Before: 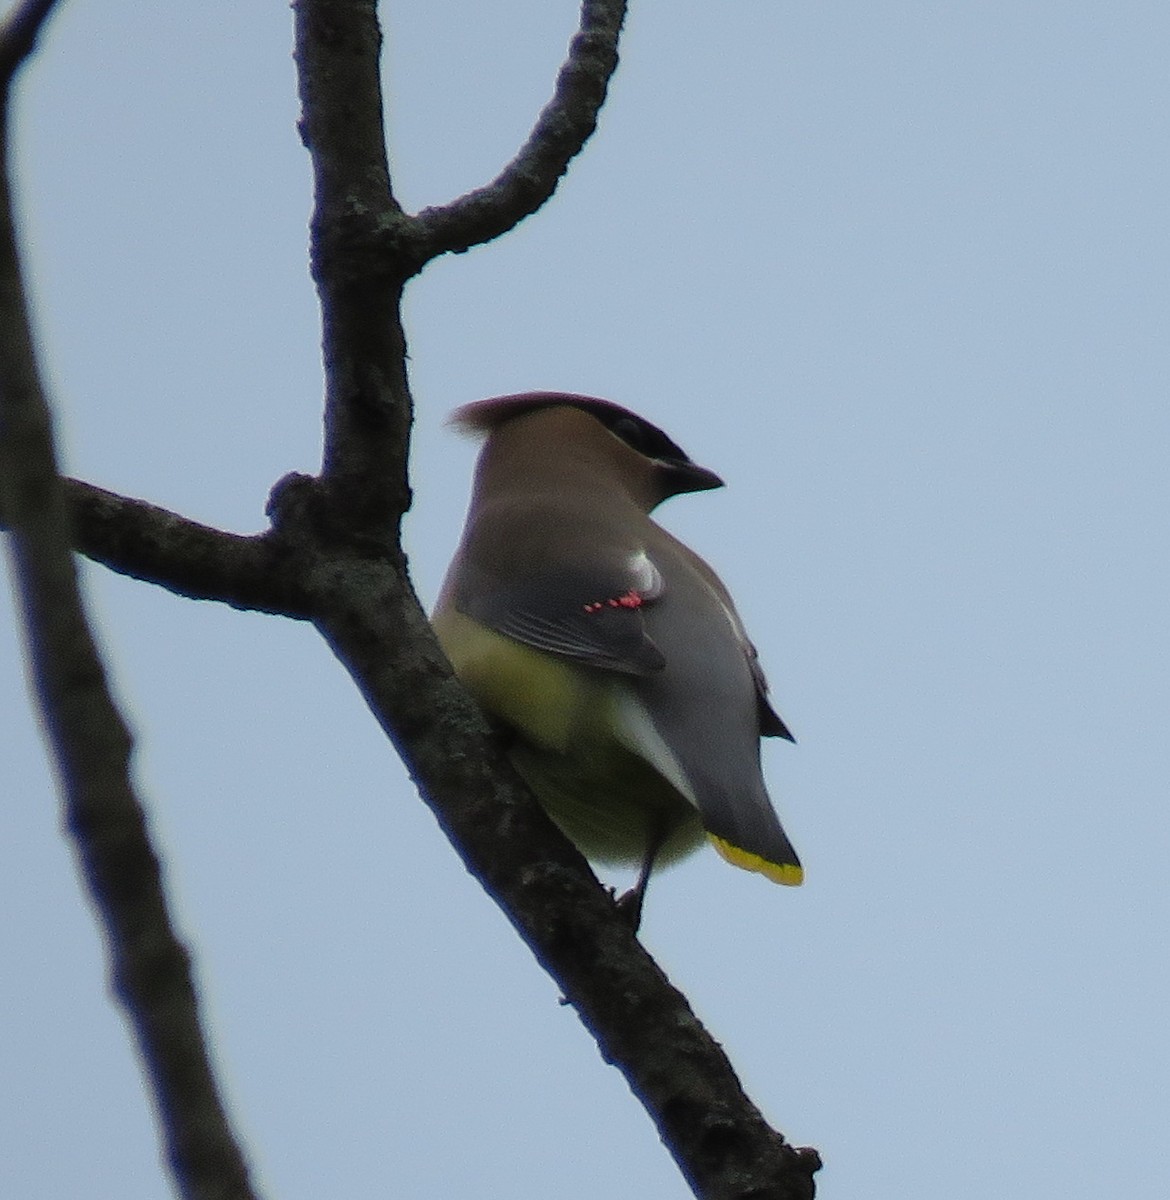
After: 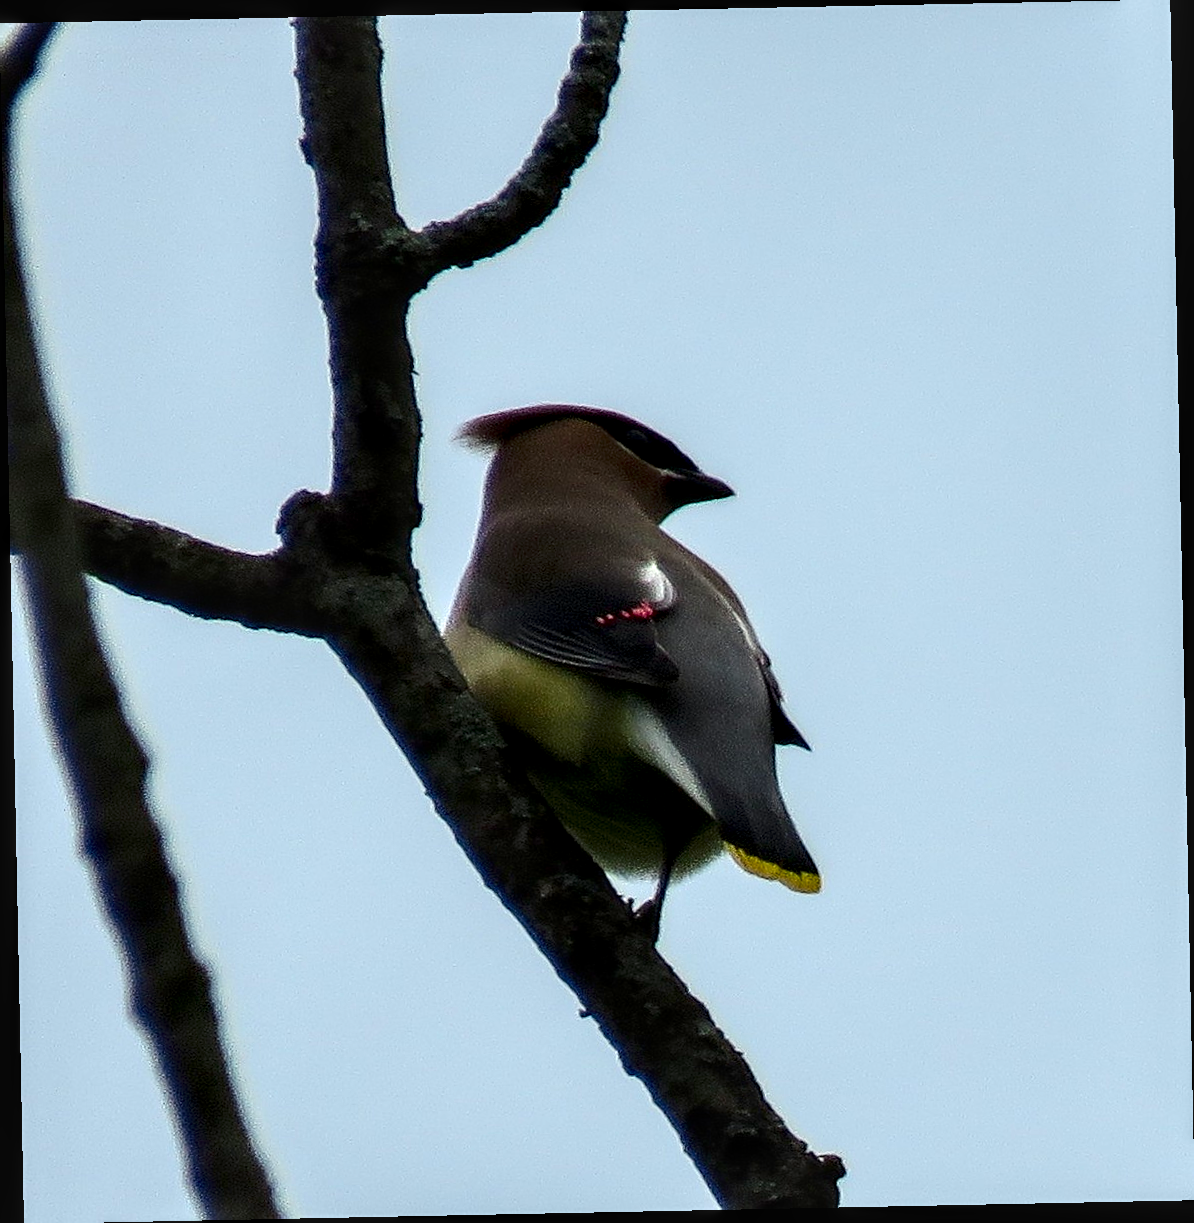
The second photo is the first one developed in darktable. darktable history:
contrast brightness saturation: contrast 0.28
rotate and perspective: rotation -1.17°, automatic cropping off
exposure: exposure 0.128 EV, compensate highlight preservation false
local contrast: highlights 60%, shadows 60%, detail 160%
sharpen: amount 0.2
color calibration: output R [0.946, 0.065, -0.013, 0], output G [-0.246, 1.264, -0.017, 0], output B [0.046, -0.098, 1.05, 0], illuminant custom, x 0.344, y 0.359, temperature 5045.54 K
